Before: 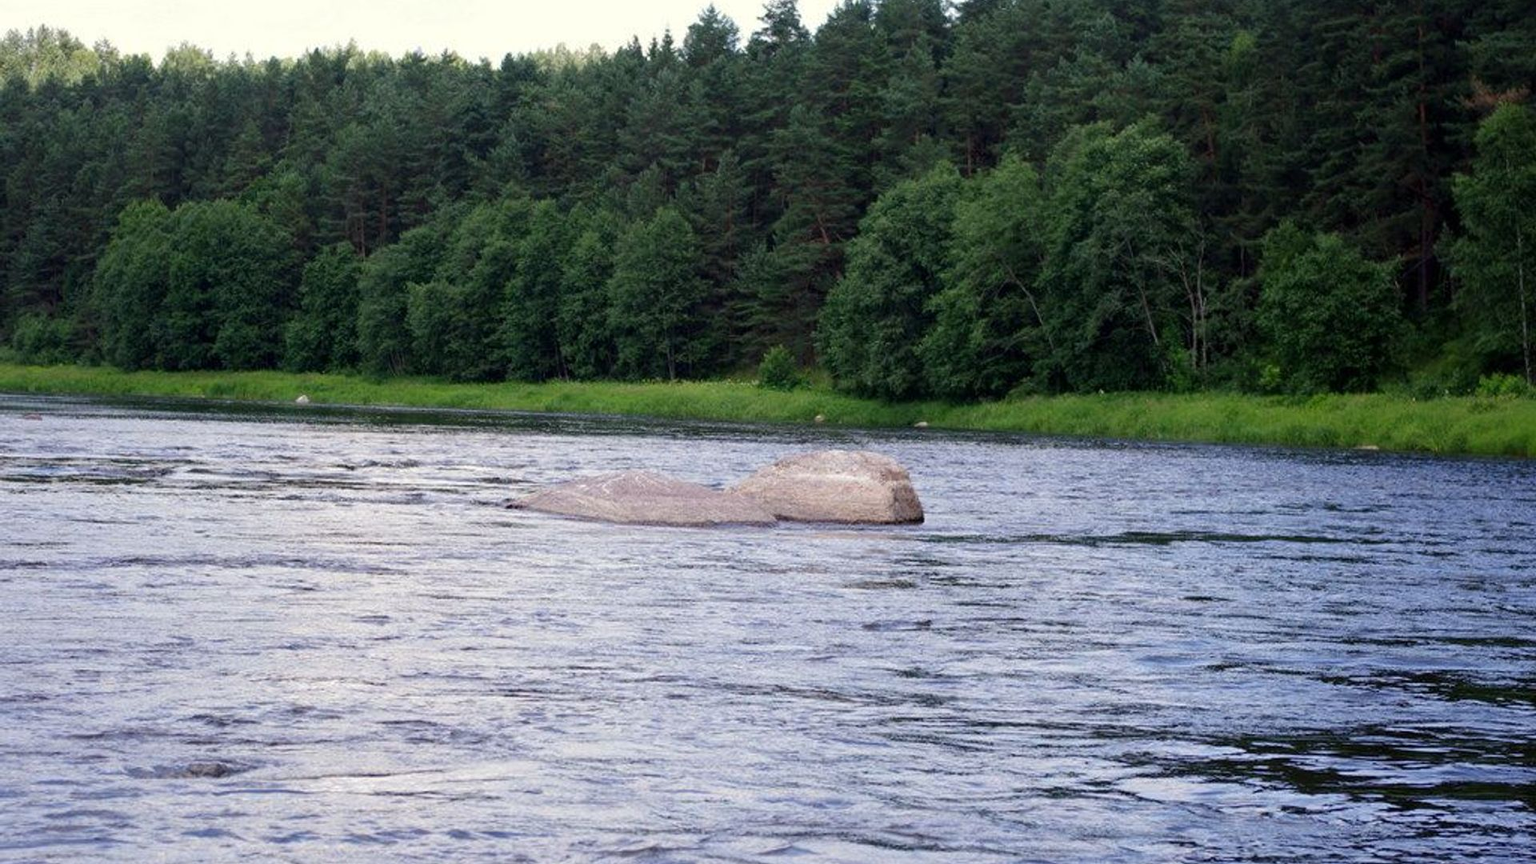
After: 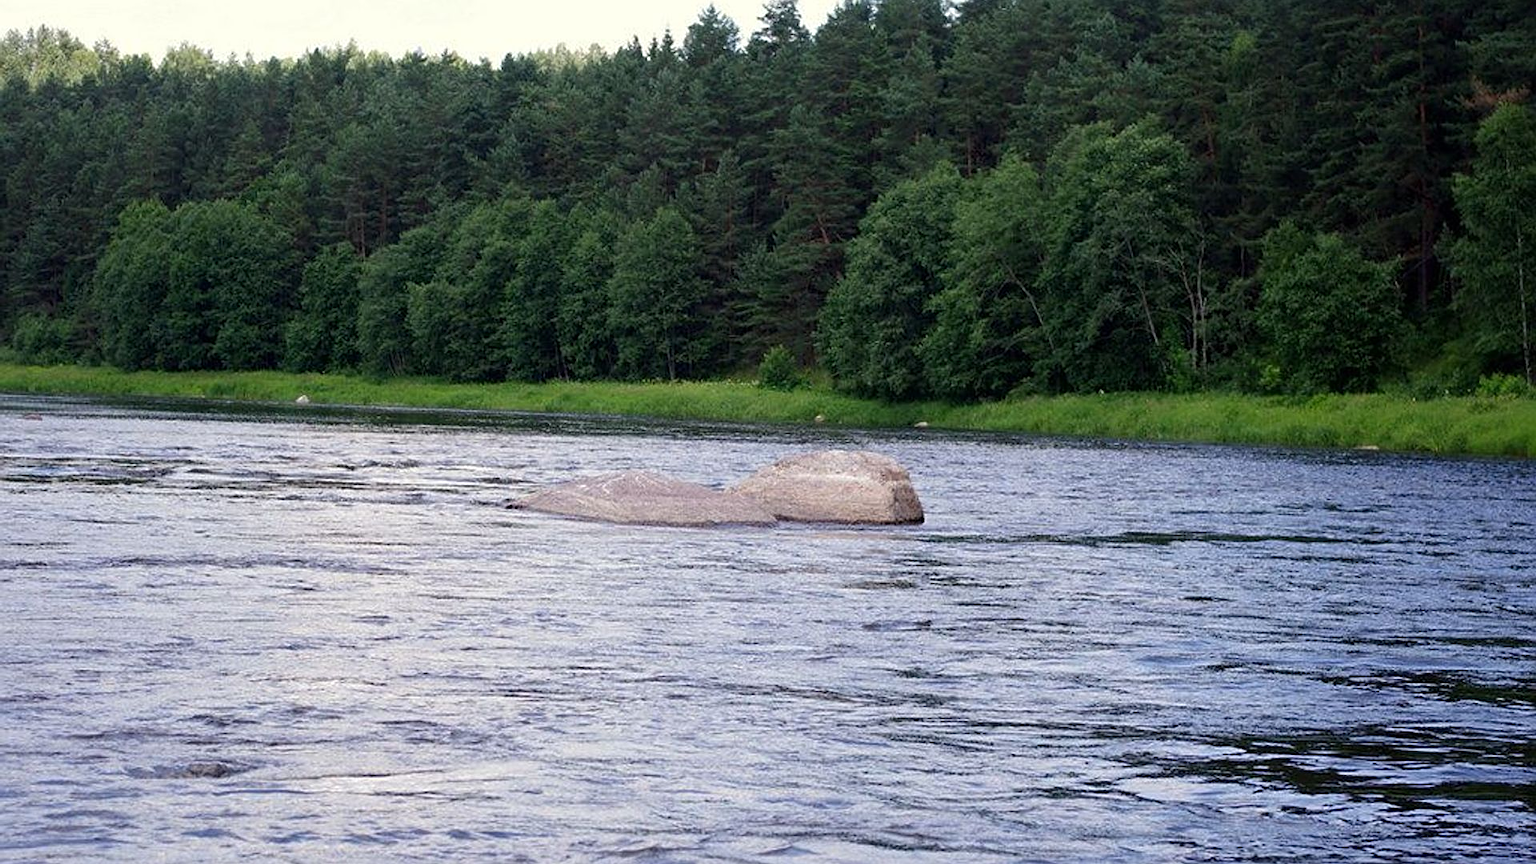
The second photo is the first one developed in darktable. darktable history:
sharpen: amount 0.497
